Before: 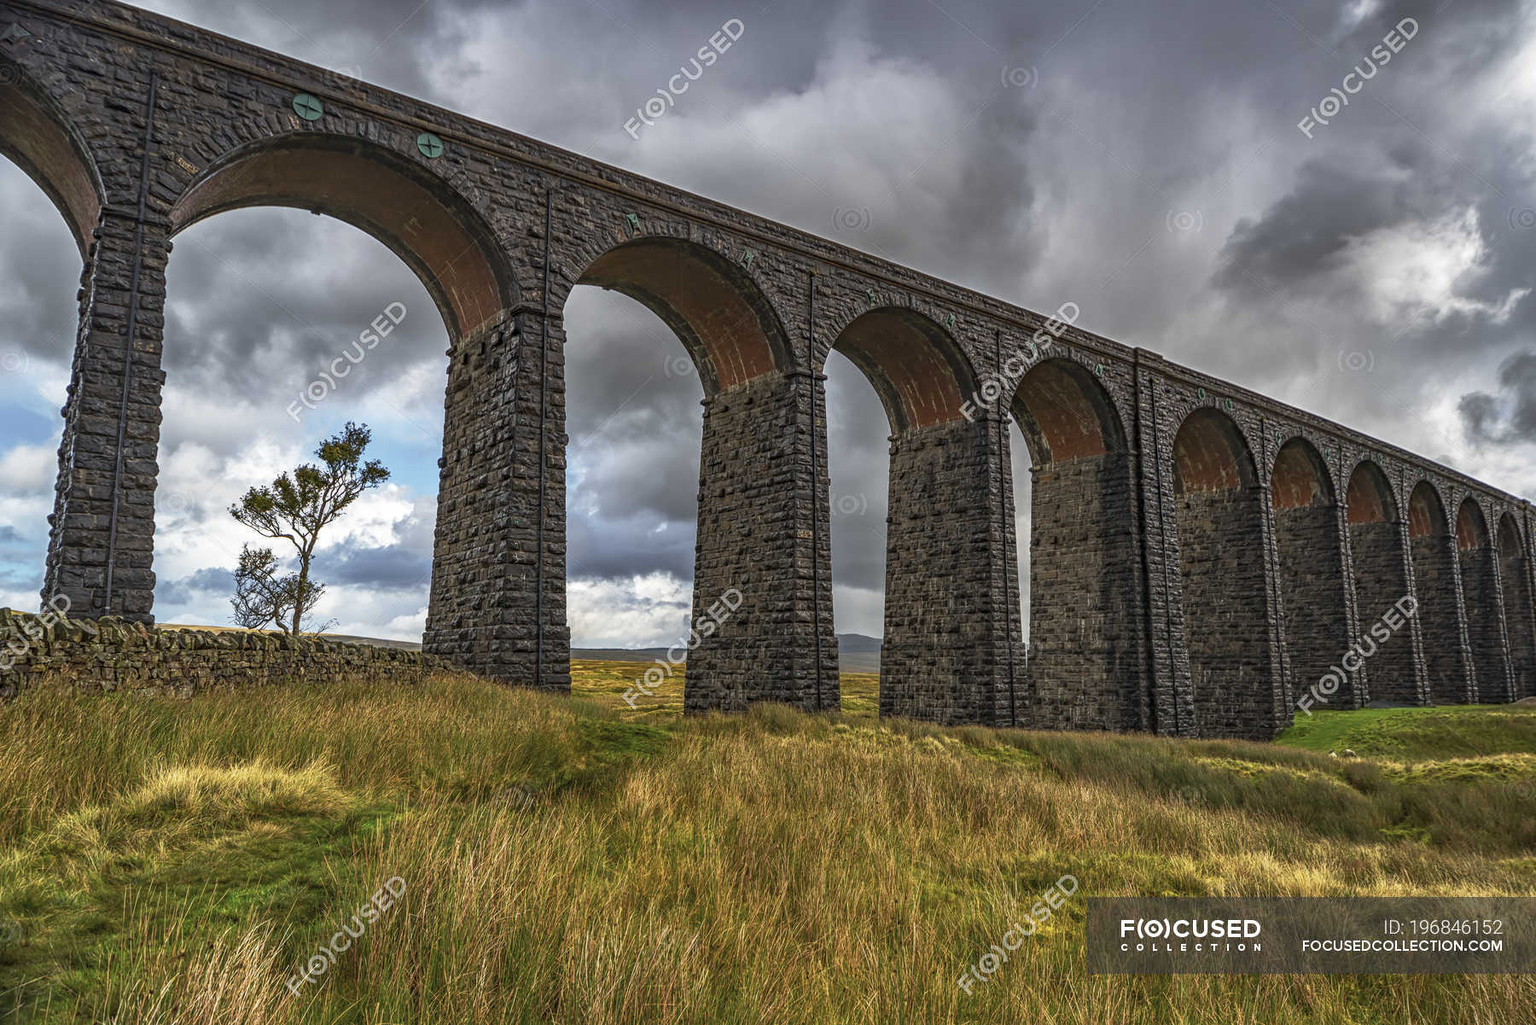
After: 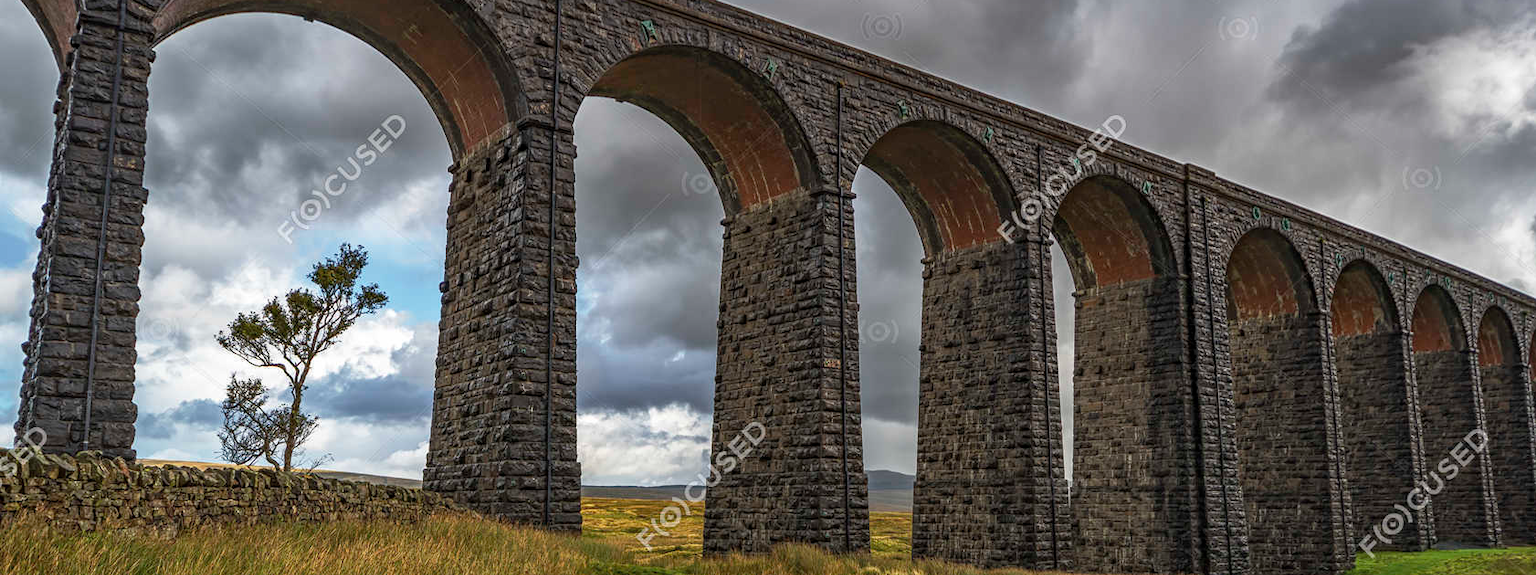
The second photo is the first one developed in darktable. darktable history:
crop: left 1.802%, top 18.985%, right 4.725%, bottom 28.247%
